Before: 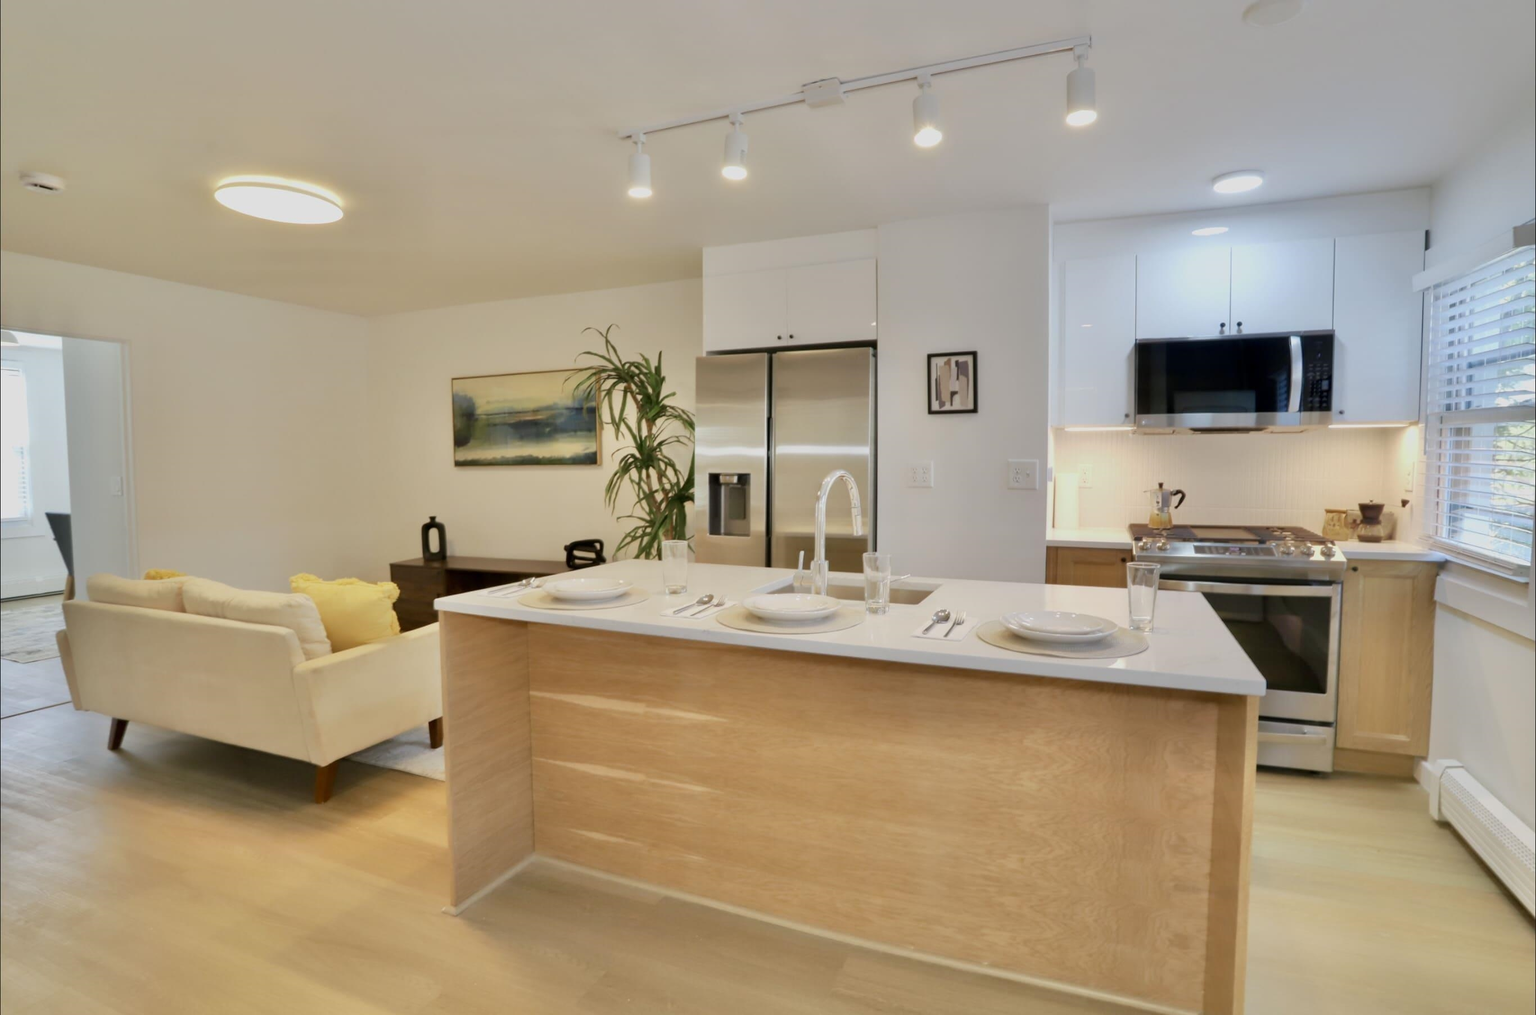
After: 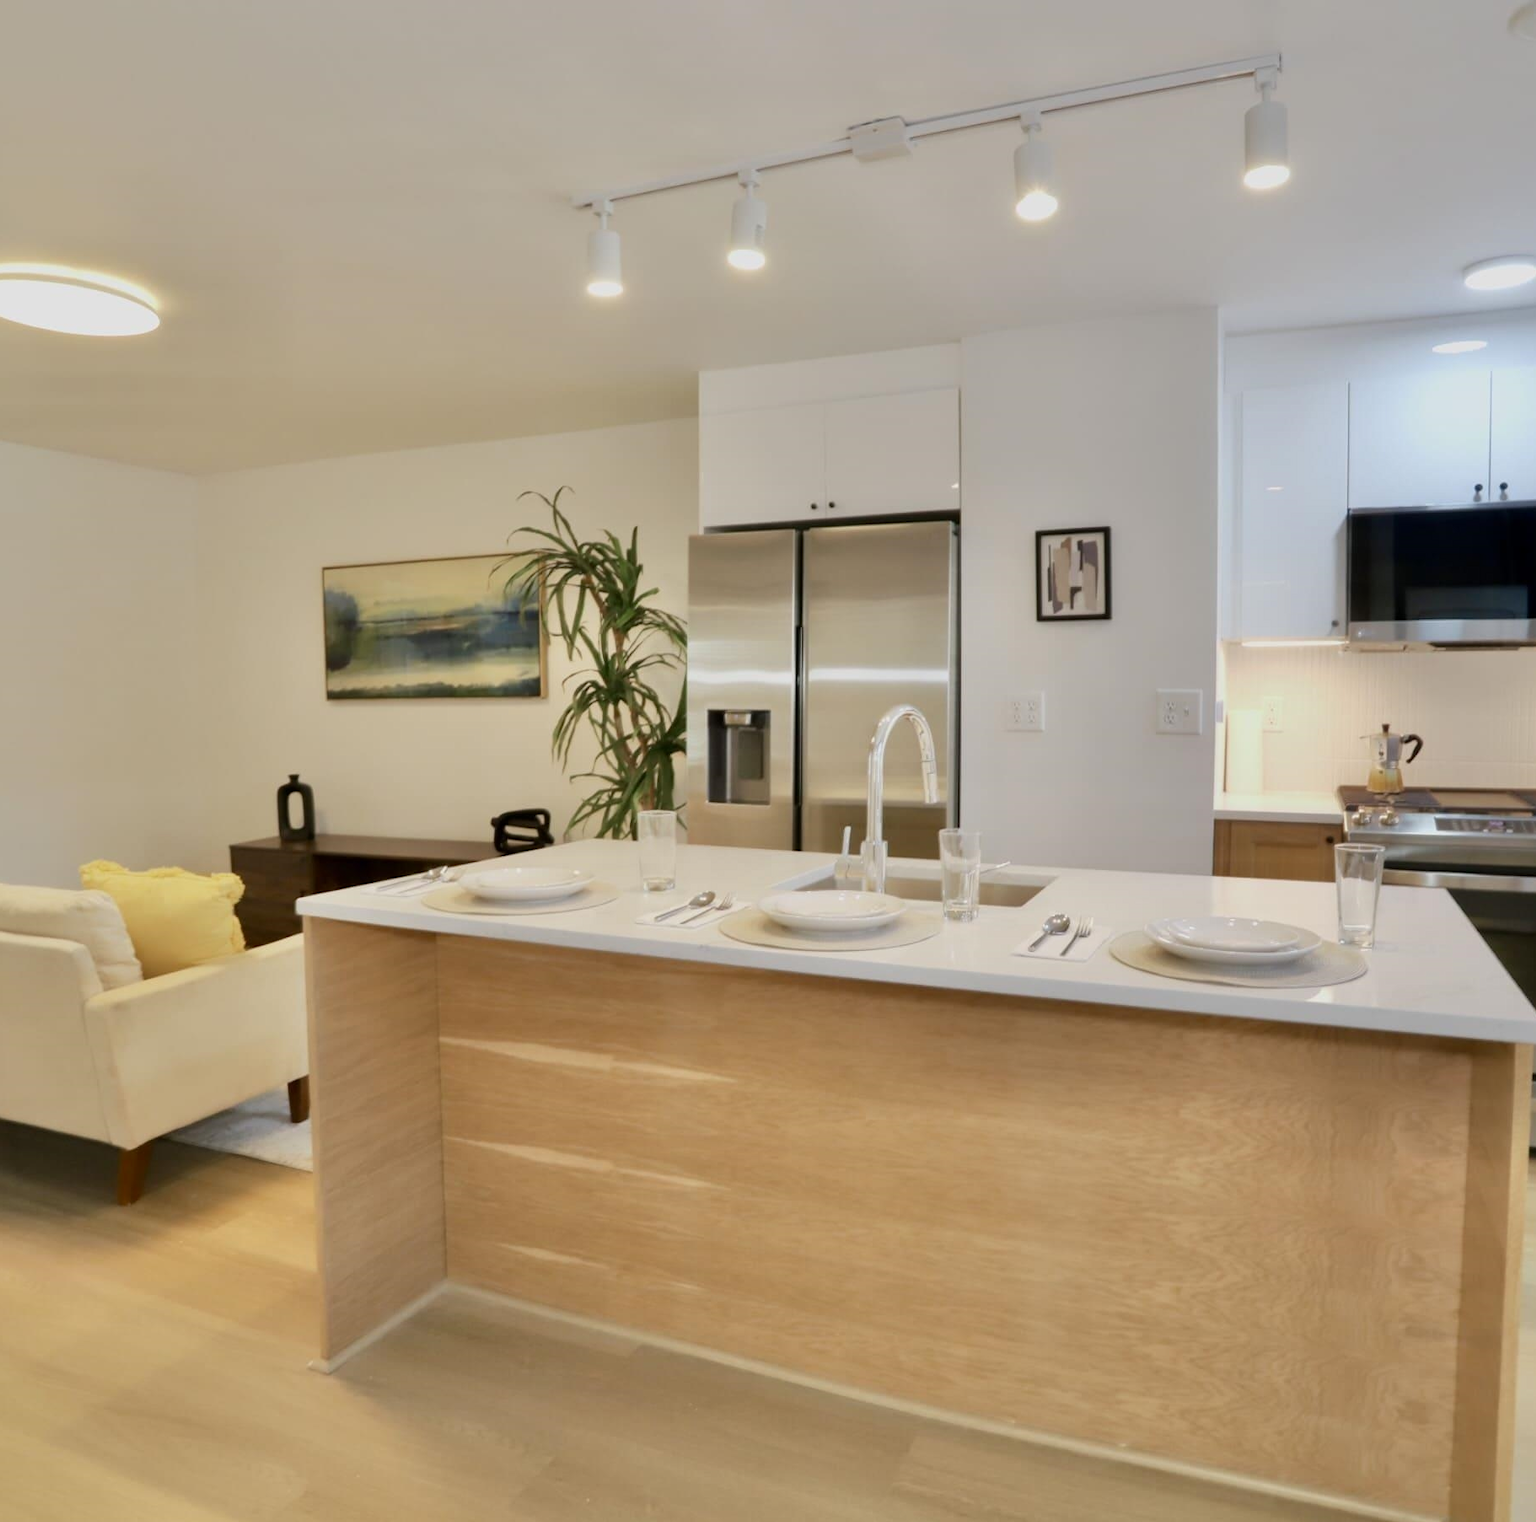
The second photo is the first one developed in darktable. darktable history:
crop: left 15.422%, right 17.883%
contrast brightness saturation: contrast 0.071
